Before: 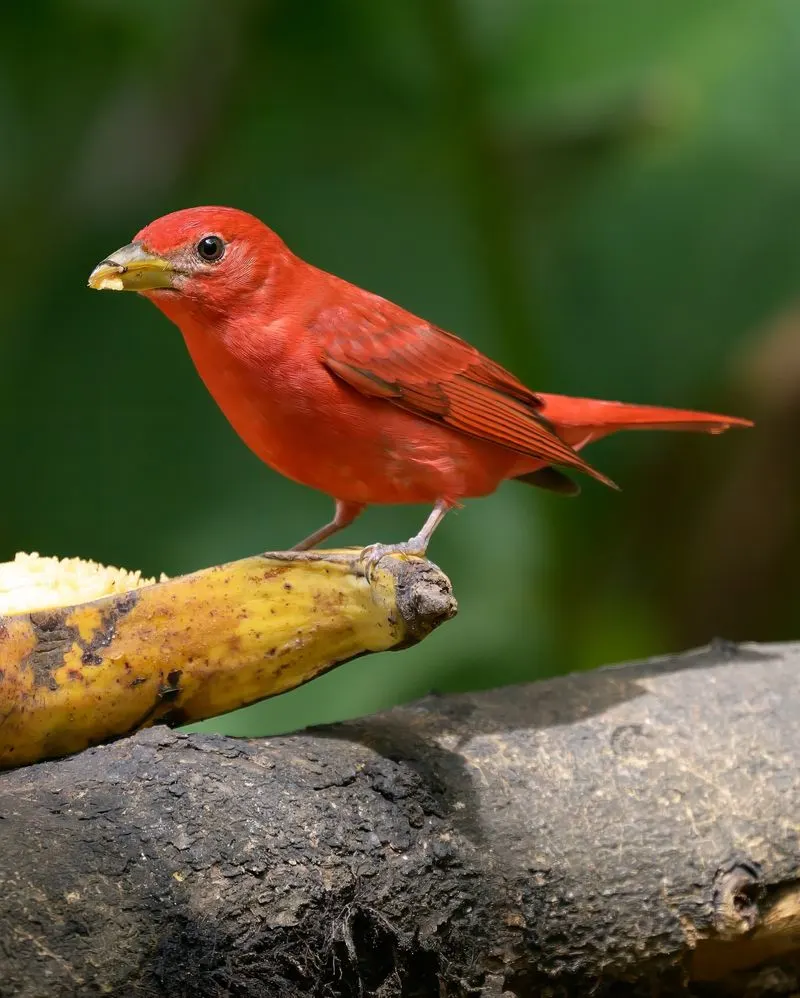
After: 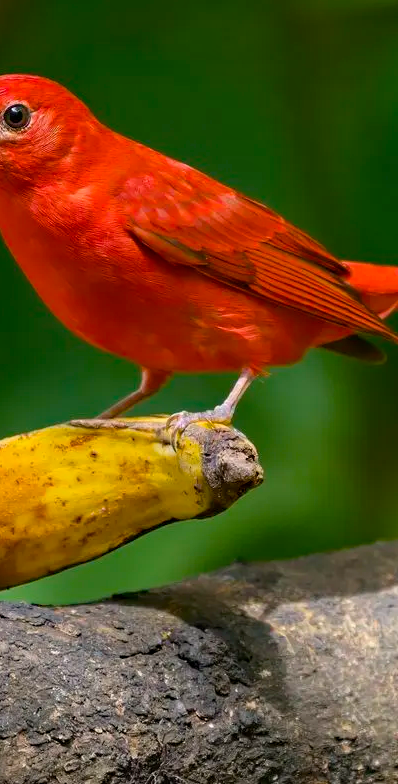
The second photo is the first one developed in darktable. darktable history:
contrast brightness saturation: contrast 0.038, saturation 0.074
crop and rotate: angle 0.013°, left 24.312%, top 13.259%, right 25.802%, bottom 8.102%
haze removal: adaptive false
color balance rgb: perceptual saturation grading › global saturation 19.857%, global vibrance 33.187%
